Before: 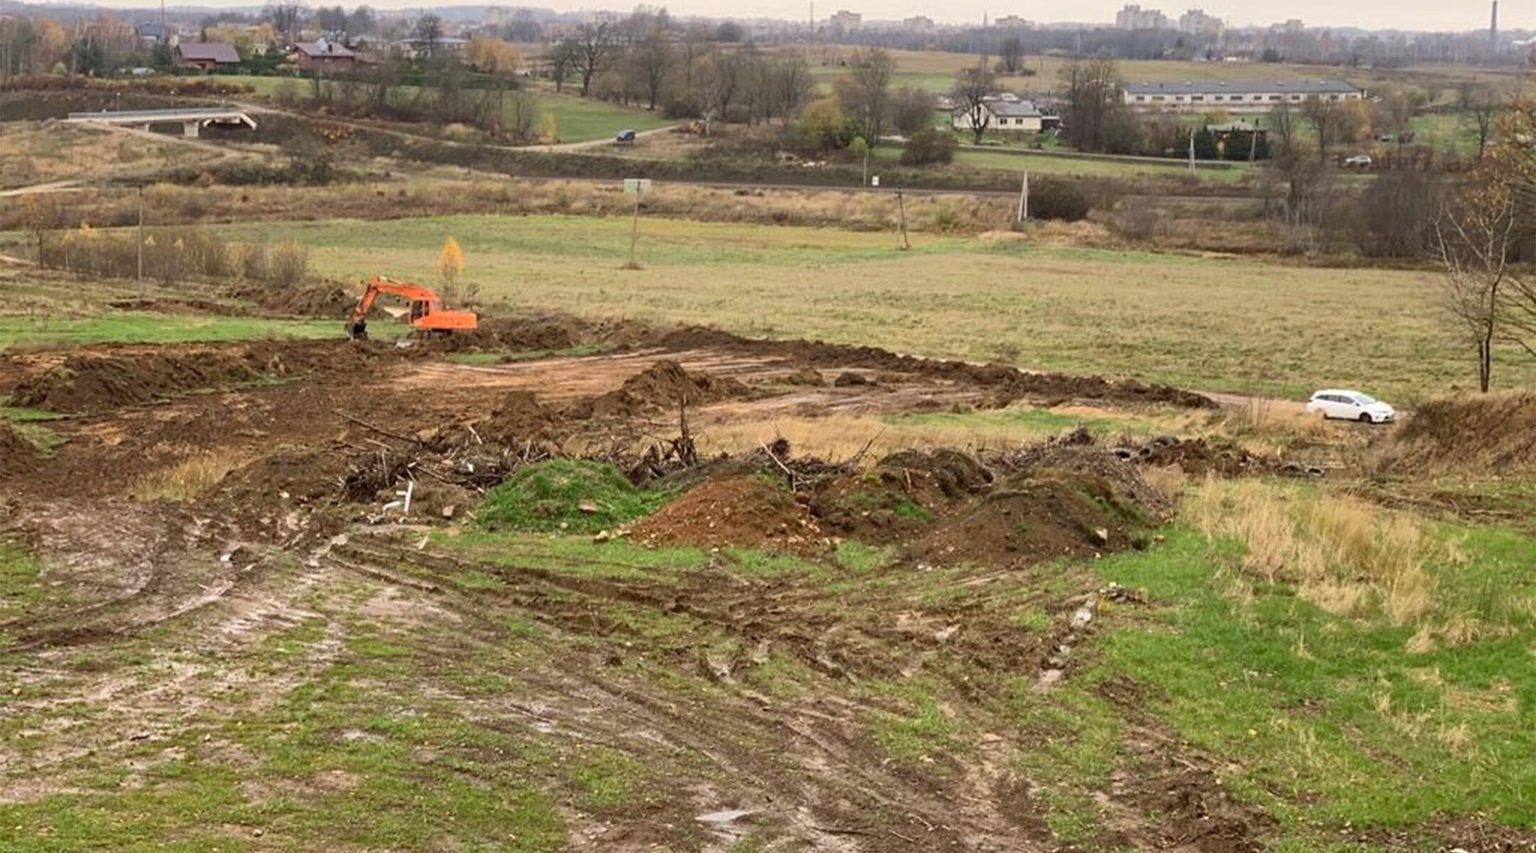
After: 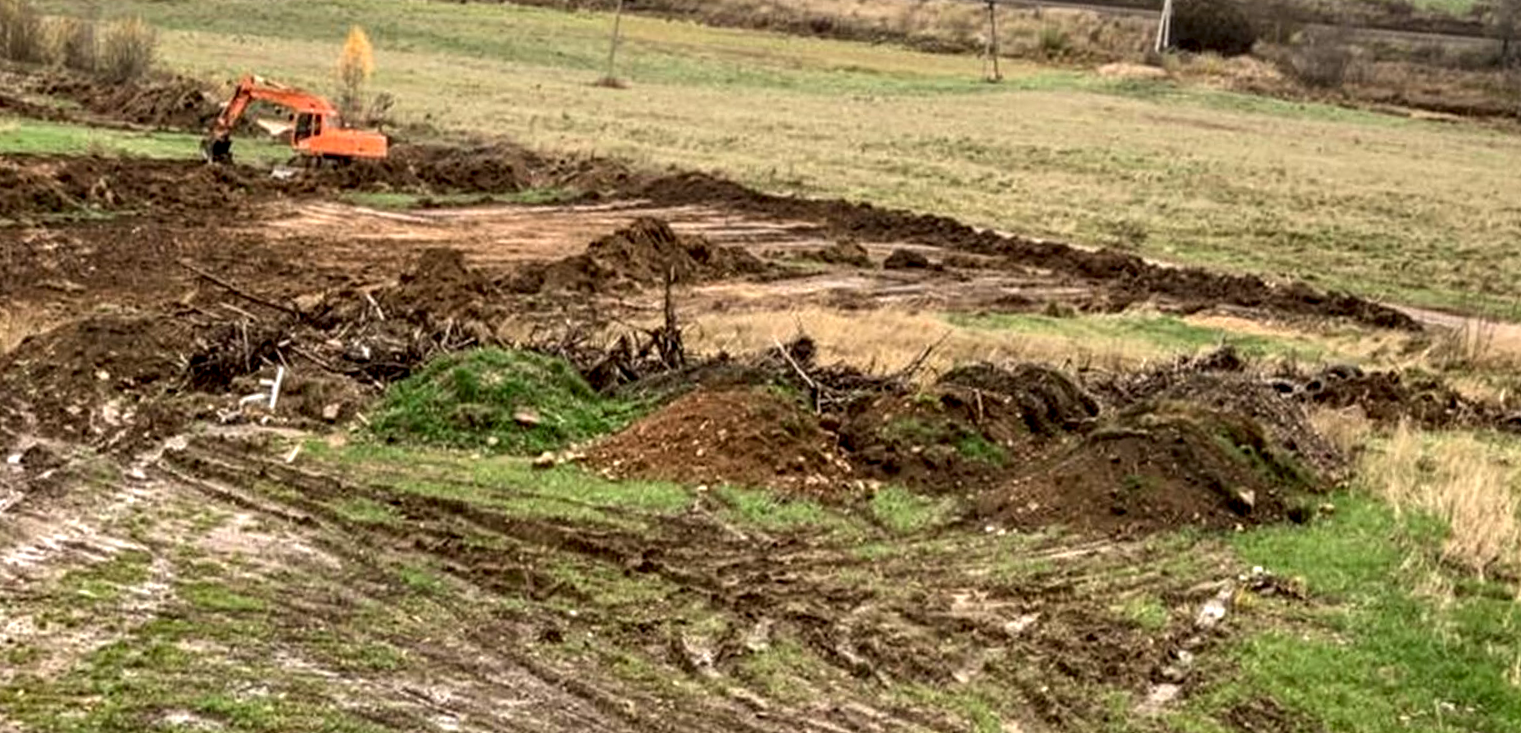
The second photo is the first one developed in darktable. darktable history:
local contrast: highlights 20%, shadows 70%, detail 170%
crop and rotate: angle -3.37°, left 9.79%, top 20.73%, right 12.42%, bottom 11.82%
